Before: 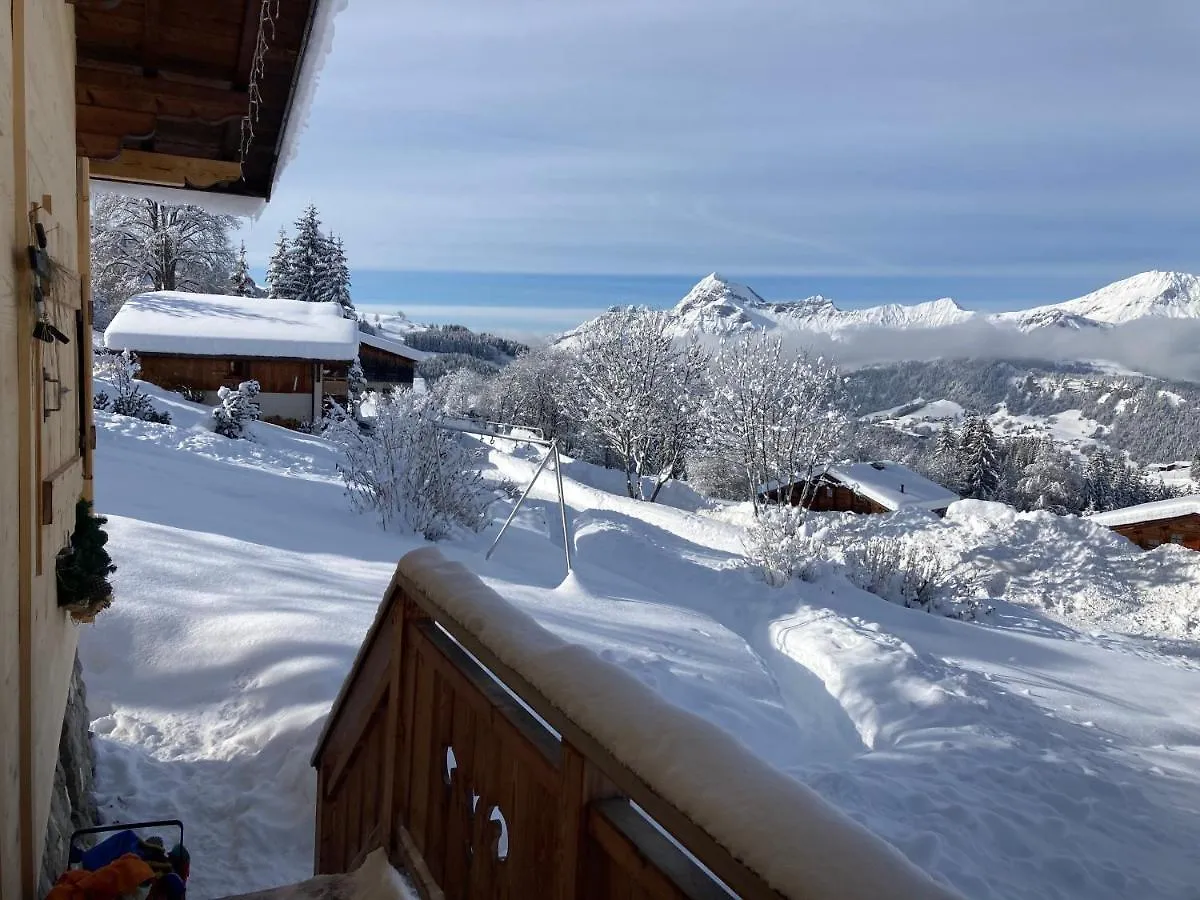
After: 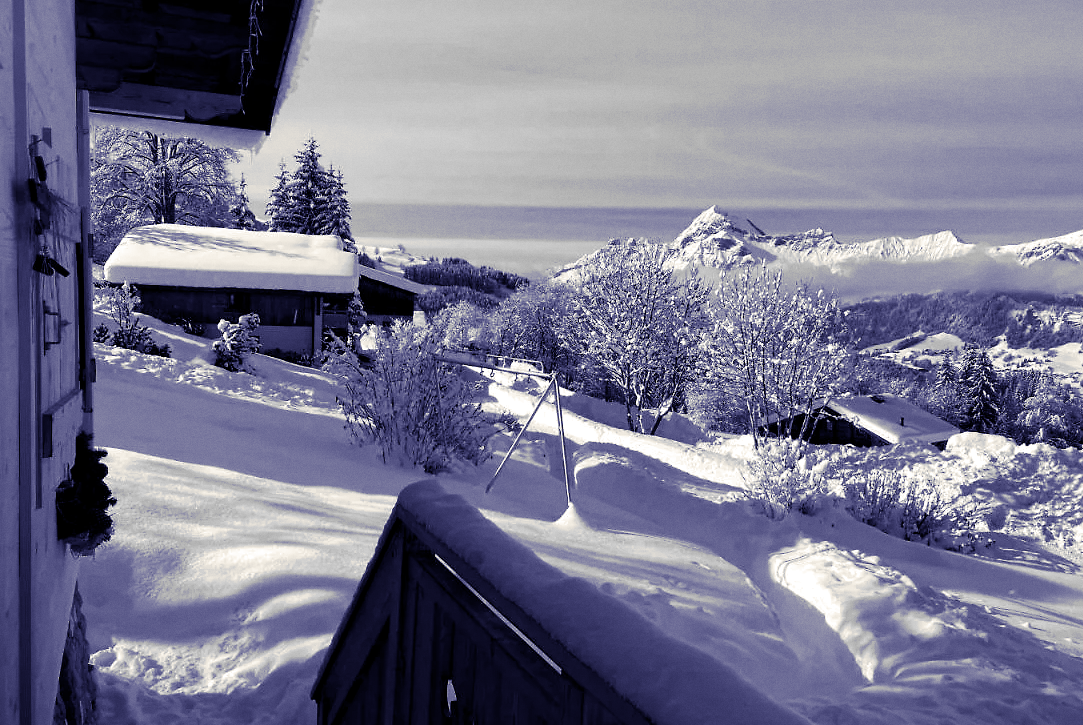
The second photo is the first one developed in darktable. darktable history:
color zones: mix -62.47%
grain: coarseness 0.09 ISO, strength 10%
crop: top 7.49%, right 9.717%, bottom 11.943%
monochrome: size 3.1
color balance rgb: shadows lift › luminance -28.76%, shadows lift › chroma 15%, shadows lift › hue 270°, power › chroma 1%, power › hue 255°, highlights gain › luminance 7.14%, highlights gain › chroma 2%, highlights gain › hue 90°, global offset › luminance -0.29%, global offset › hue 260°, perceptual saturation grading › global saturation 20%, perceptual saturation grading › highlights -13.92%, perceptual saturation grading › shadows 50%
split-toning: shadows › hue 242.67°, shadows › saturation 0.733, highlights › hue 45.33°, highlights › saturation 0.667, balance -53.304, compress 21.15%
color calibration: output R [1.063, -0.012, -0.003, 0], output G [0, 1.022, 0.021, 0], output B [-0.079, 0.047, 1, 0], illuminant custom, x 0.389, y 0.387, temperature 3838.64 K
